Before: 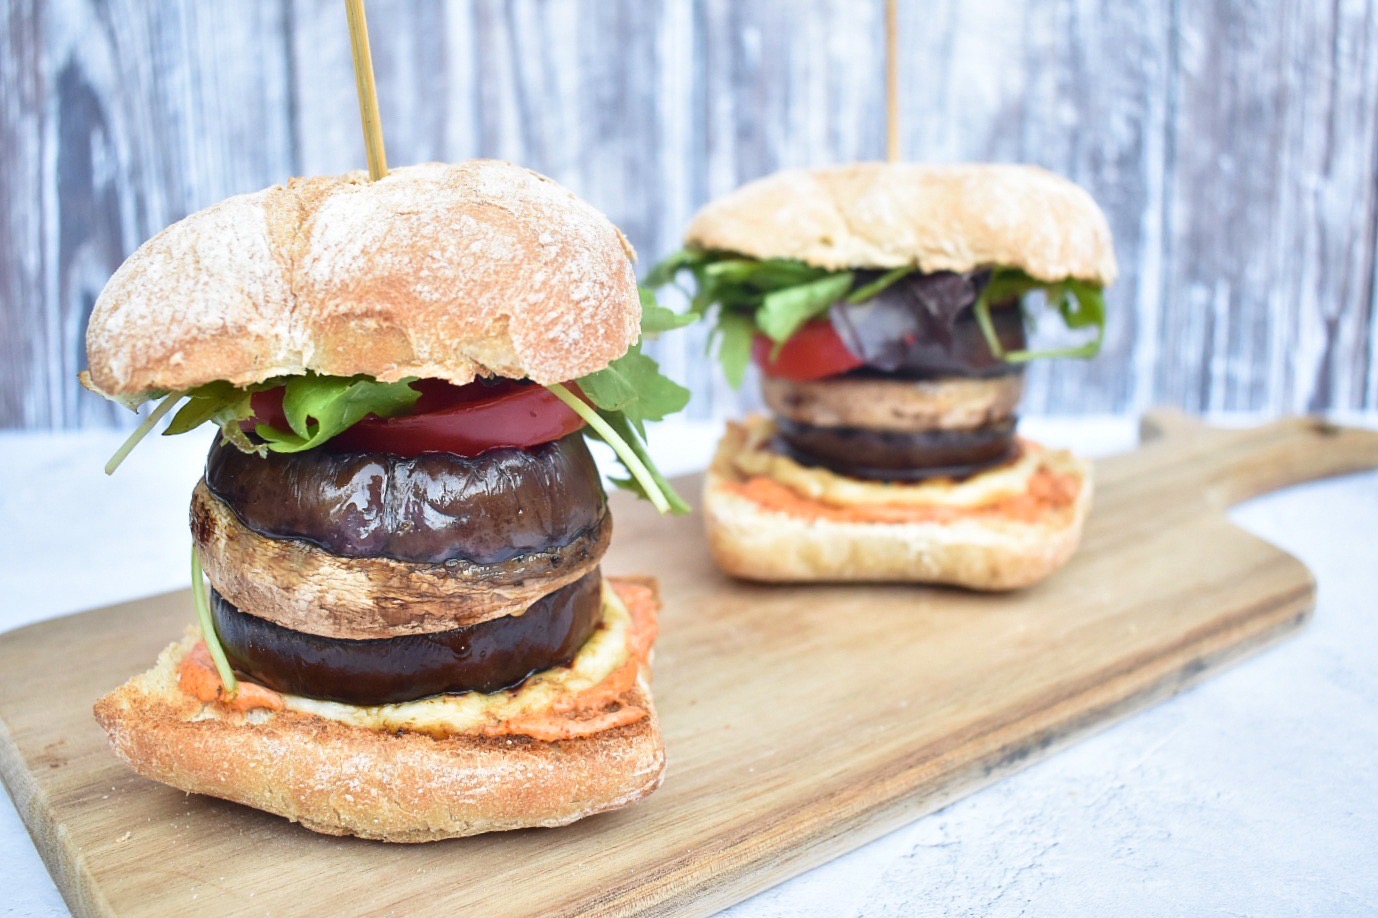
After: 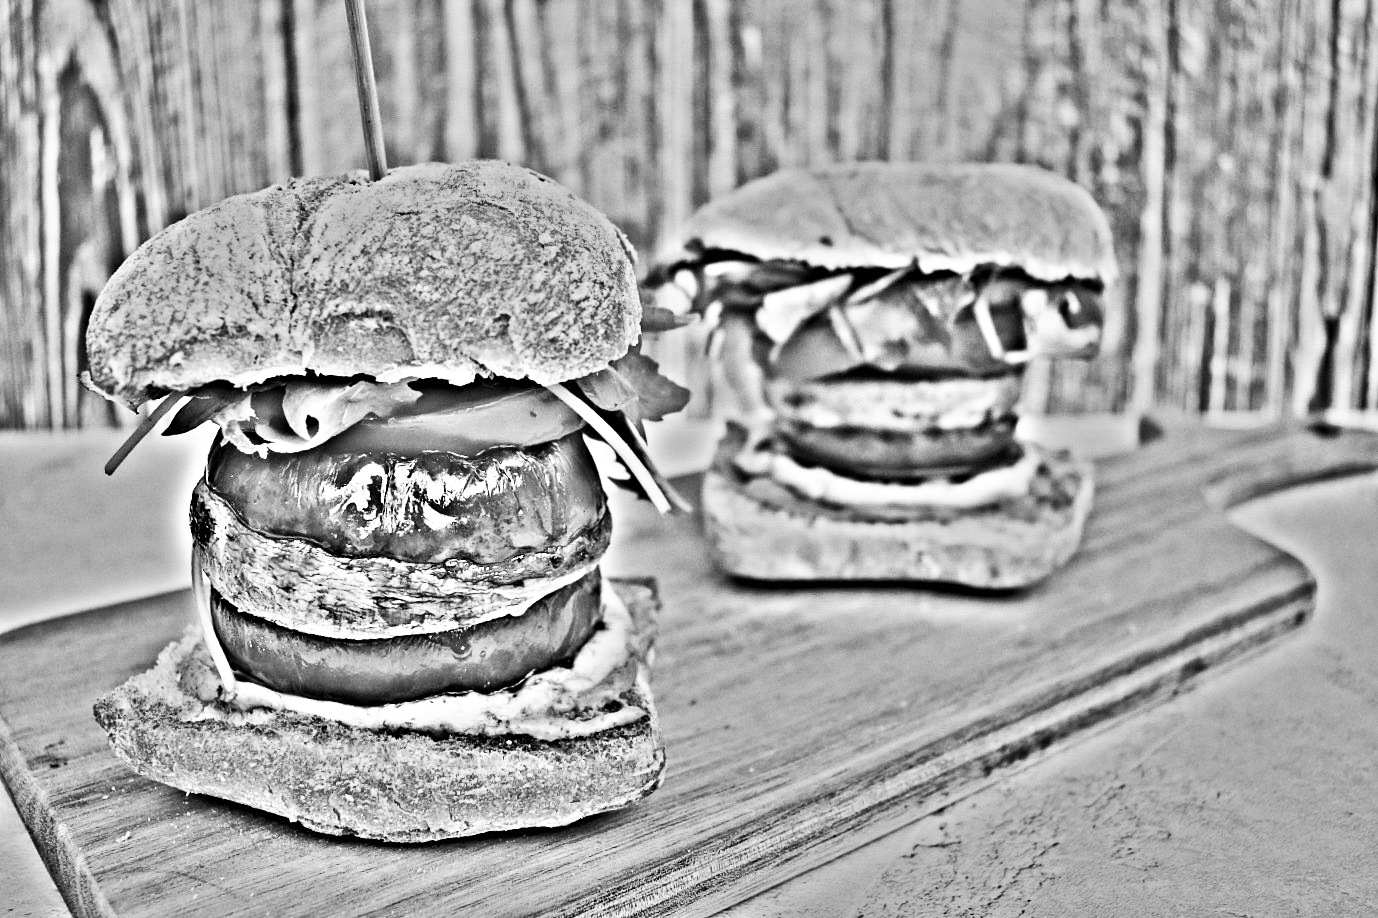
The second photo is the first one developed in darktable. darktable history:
highpass: on, module defaults
shadows and highlights: low approximation 0.01, soften with gaussian
base curve: curves: ch0 [(0, 0) (0.007, 0.004) (0.027, 0.03) (0.046, 0.07) (0.207, 0.54) (0.442, 0.872) (0.673, 0.972) (1, 1)], preserve colors none
